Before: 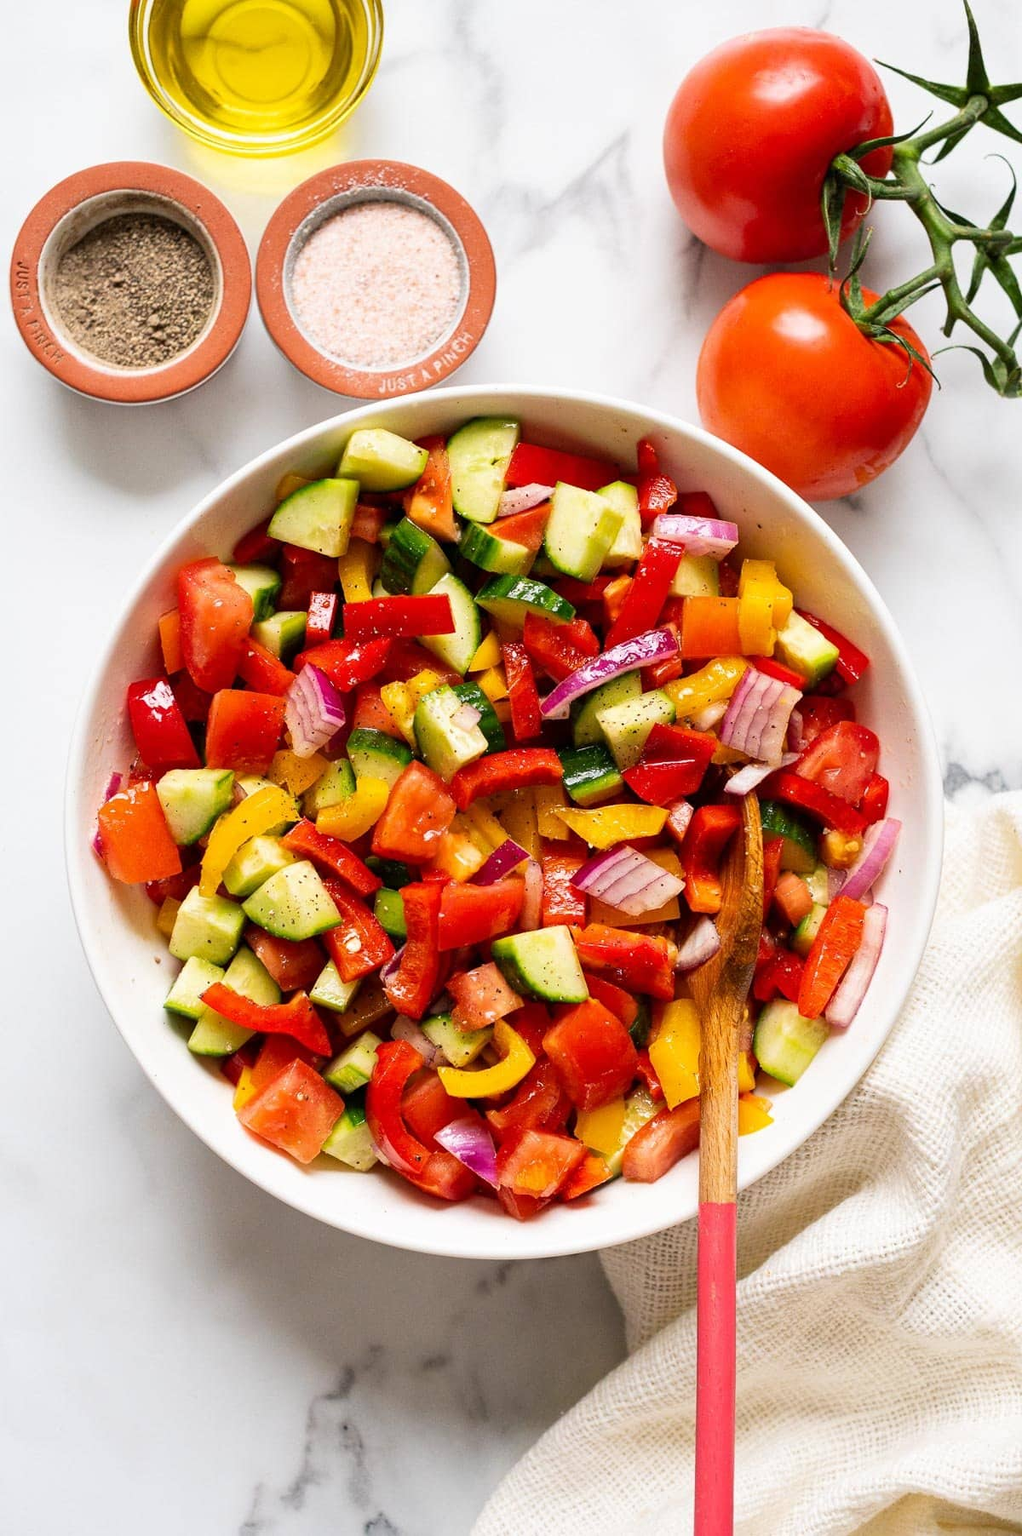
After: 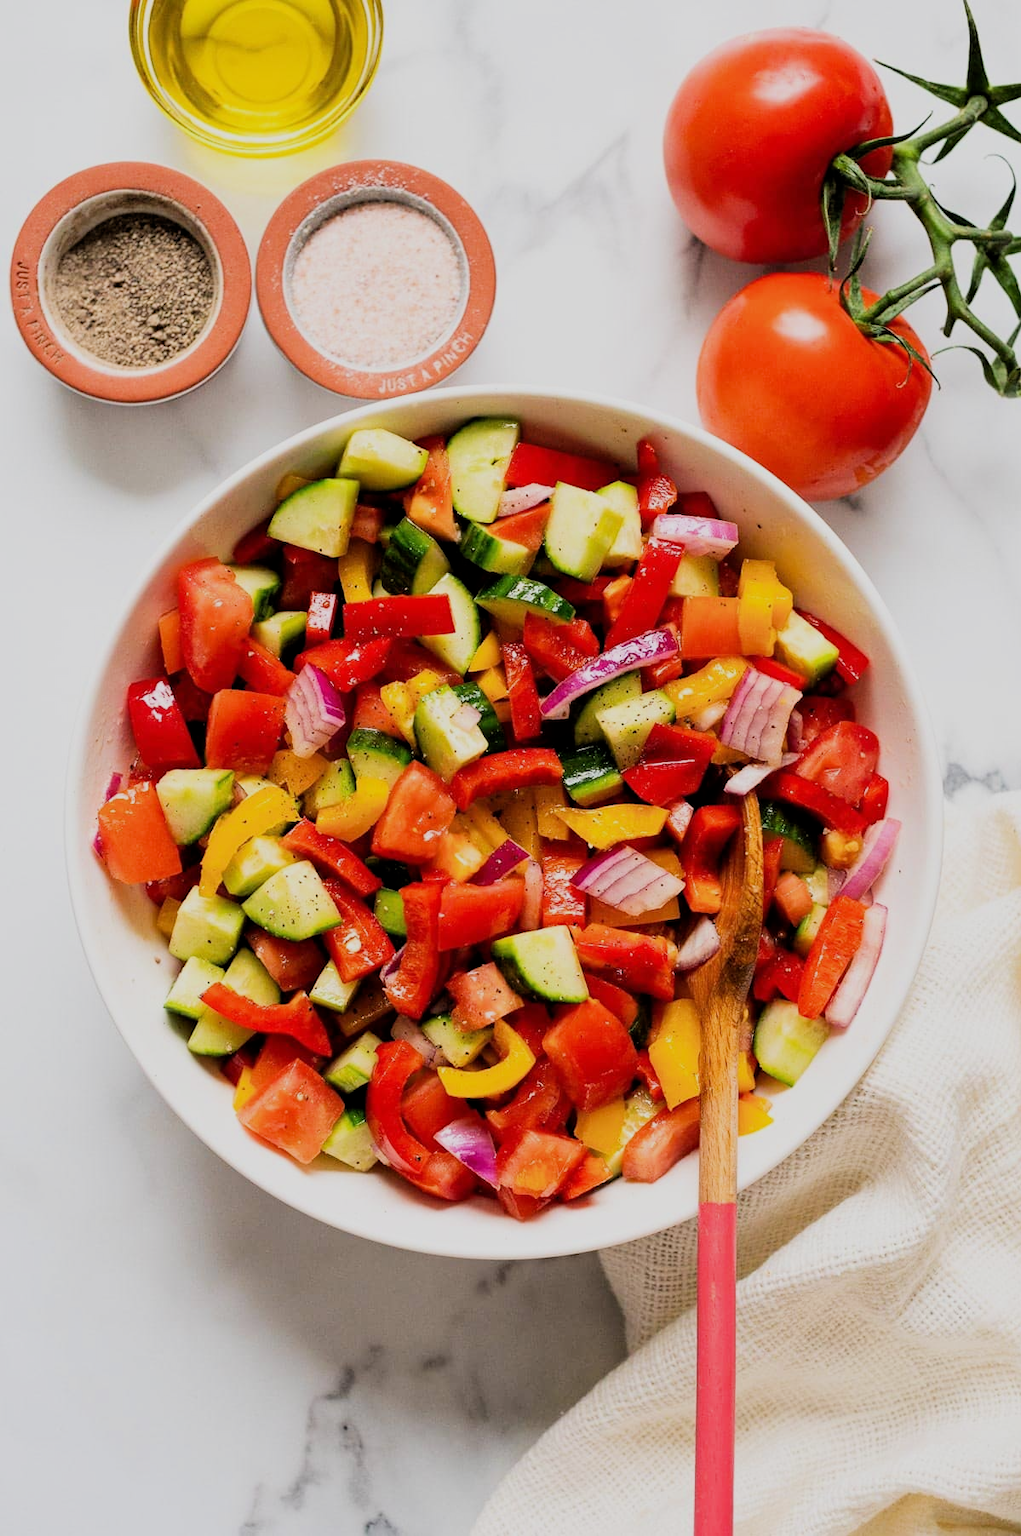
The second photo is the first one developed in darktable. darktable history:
filmic rgb: middle gray luminance 28.79%, black relative exposure -10.25 EV, white relative exposure 5.47 EV, target black luminance 0%, hardness 3.92, latitude 1.88%, contrast 1.128, highlights saturation mix 5.52%, shadows ↔ highlights balance 14.43%
